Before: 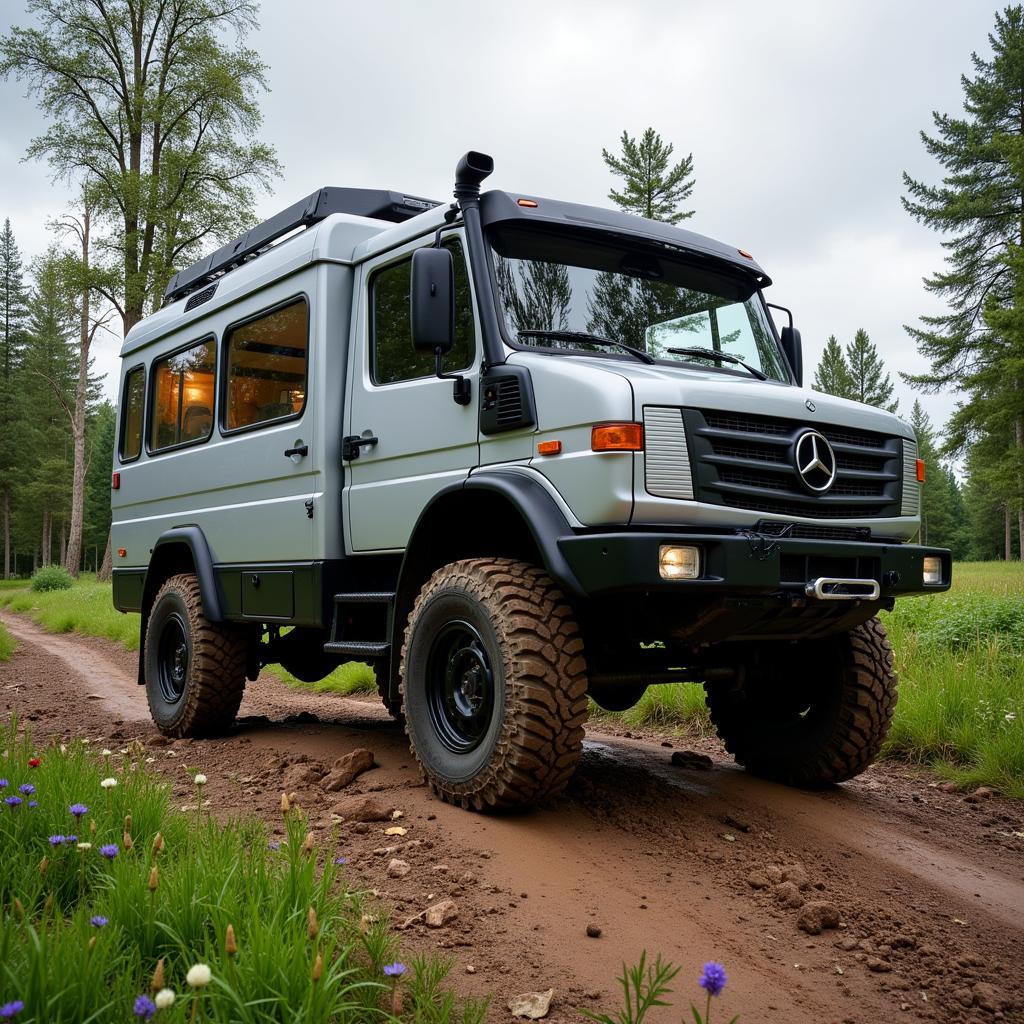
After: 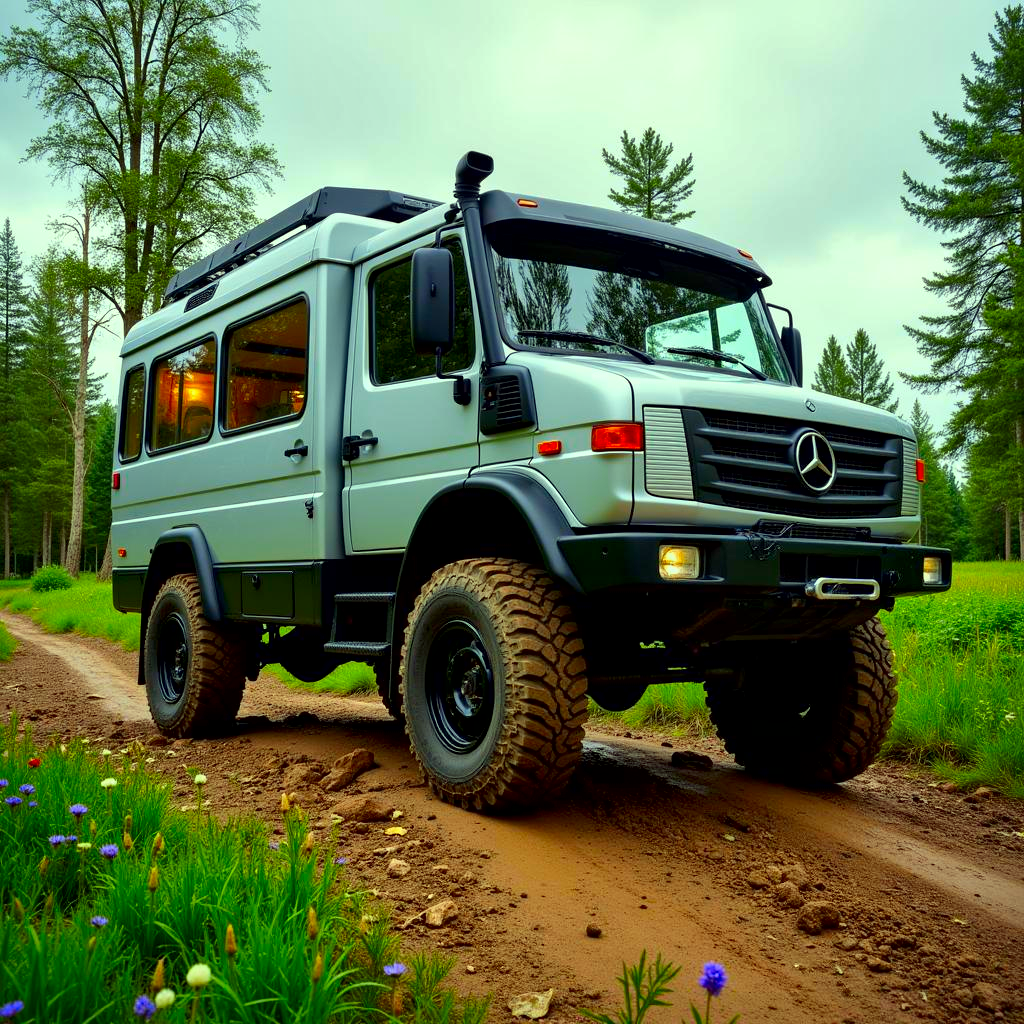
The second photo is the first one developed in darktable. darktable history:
color correction: highlights a* -10.77, highlights b* 9.8, saturation 1.72
tone equalizer: on, module defaults
local contrast: mode bilateral grid, contrast 25, coarseness 60, detail 151%, midtone range 0.2
